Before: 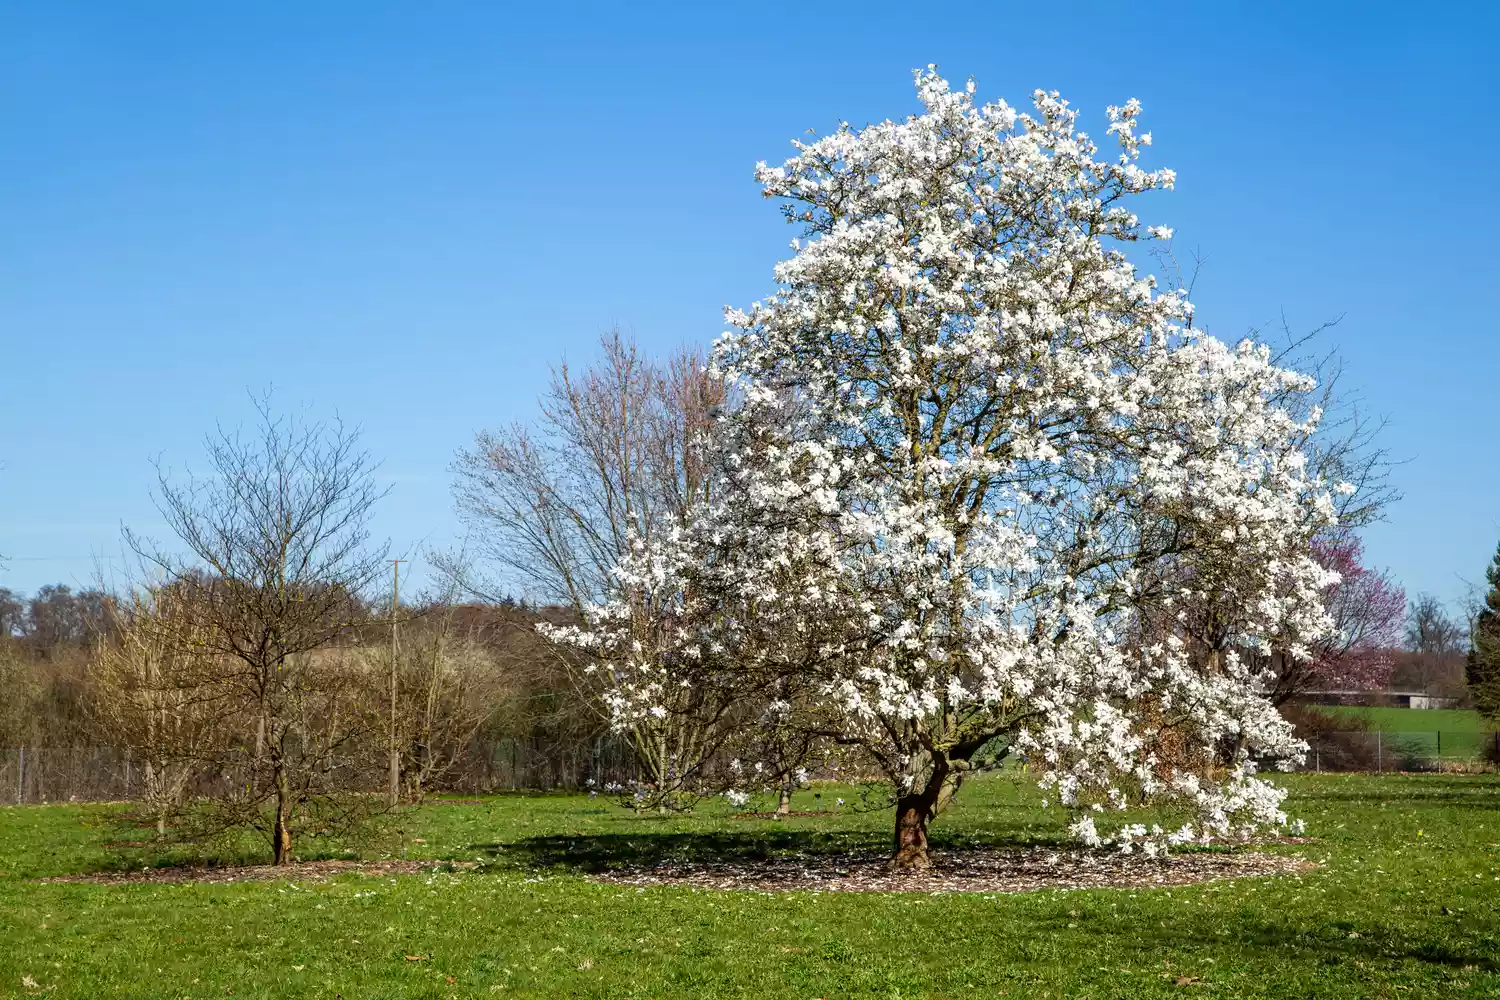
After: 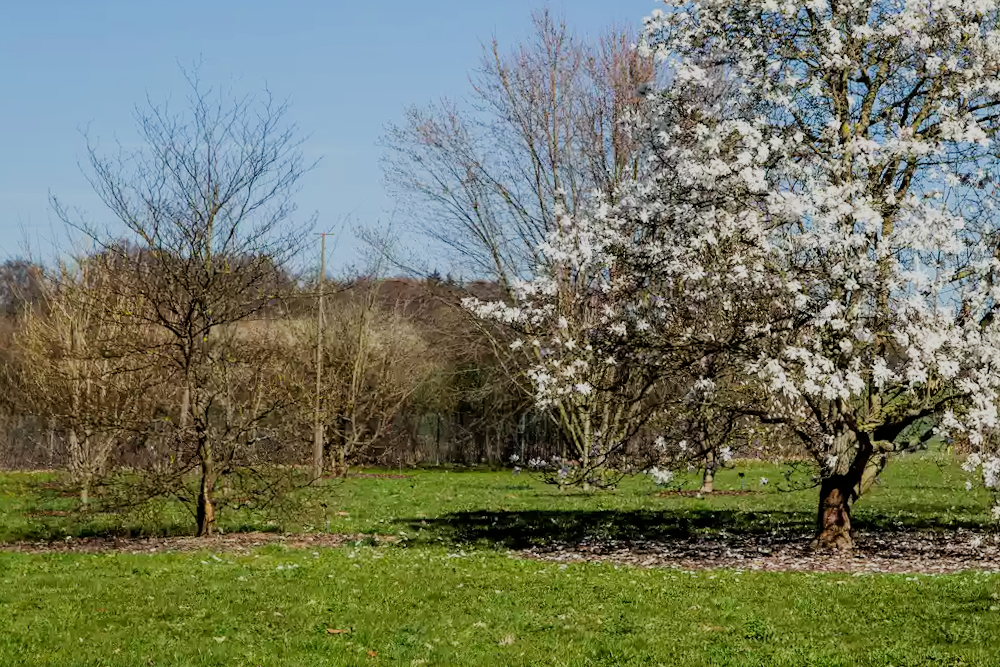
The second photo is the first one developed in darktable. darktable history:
crop and rotate: angle -0.82°, left 3.85%, top 31.828%, right 27.992%
filmic rgb: black relative exposure -7.65 EV, white relative exposure 4.56 EV, hardness 3.61
